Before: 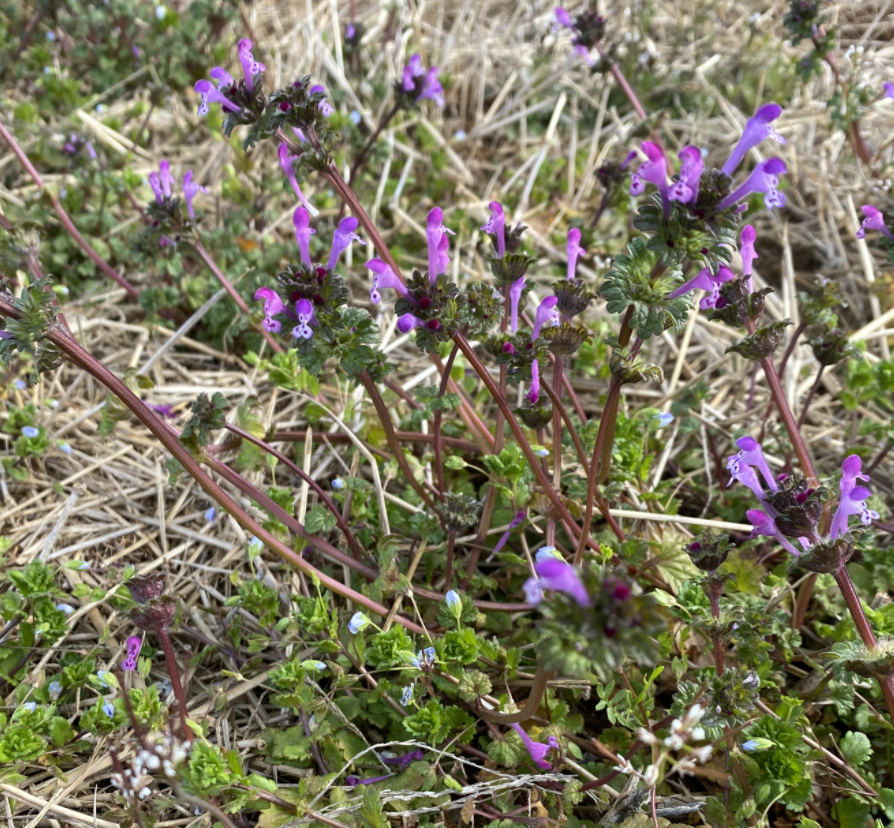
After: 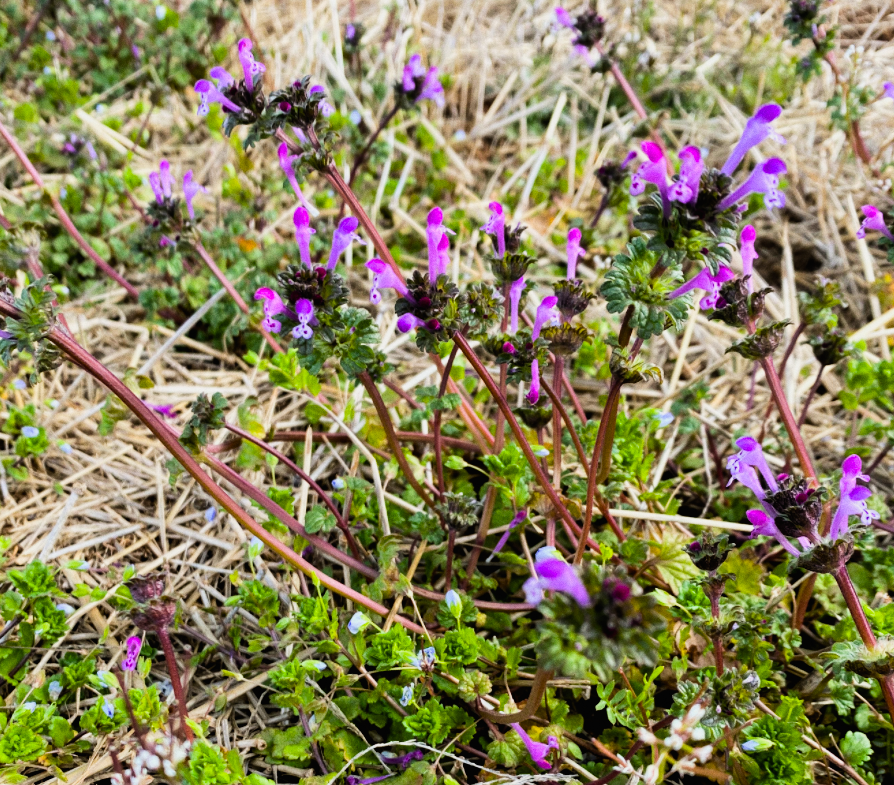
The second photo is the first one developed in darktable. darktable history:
crop and rotate: top 0%, bottom 5.097%
contrast brightness saturation: contrast -0.02, brightness -0.01, saturation 0.03
filmic rgb: black relative exposure -5 EV, hardness 2.88, contrast 1.3, highlights saturation mix -30%
grain: coarseness 0.09 ISO, strength 16.61%
color balance rgb: perceptual saturation grading › global saturation 20%, global vibrance 20%
exposure: black level correction 0.001, exposure 0.5 EV, compensate exposure bias true, compensate highlight preservation false
